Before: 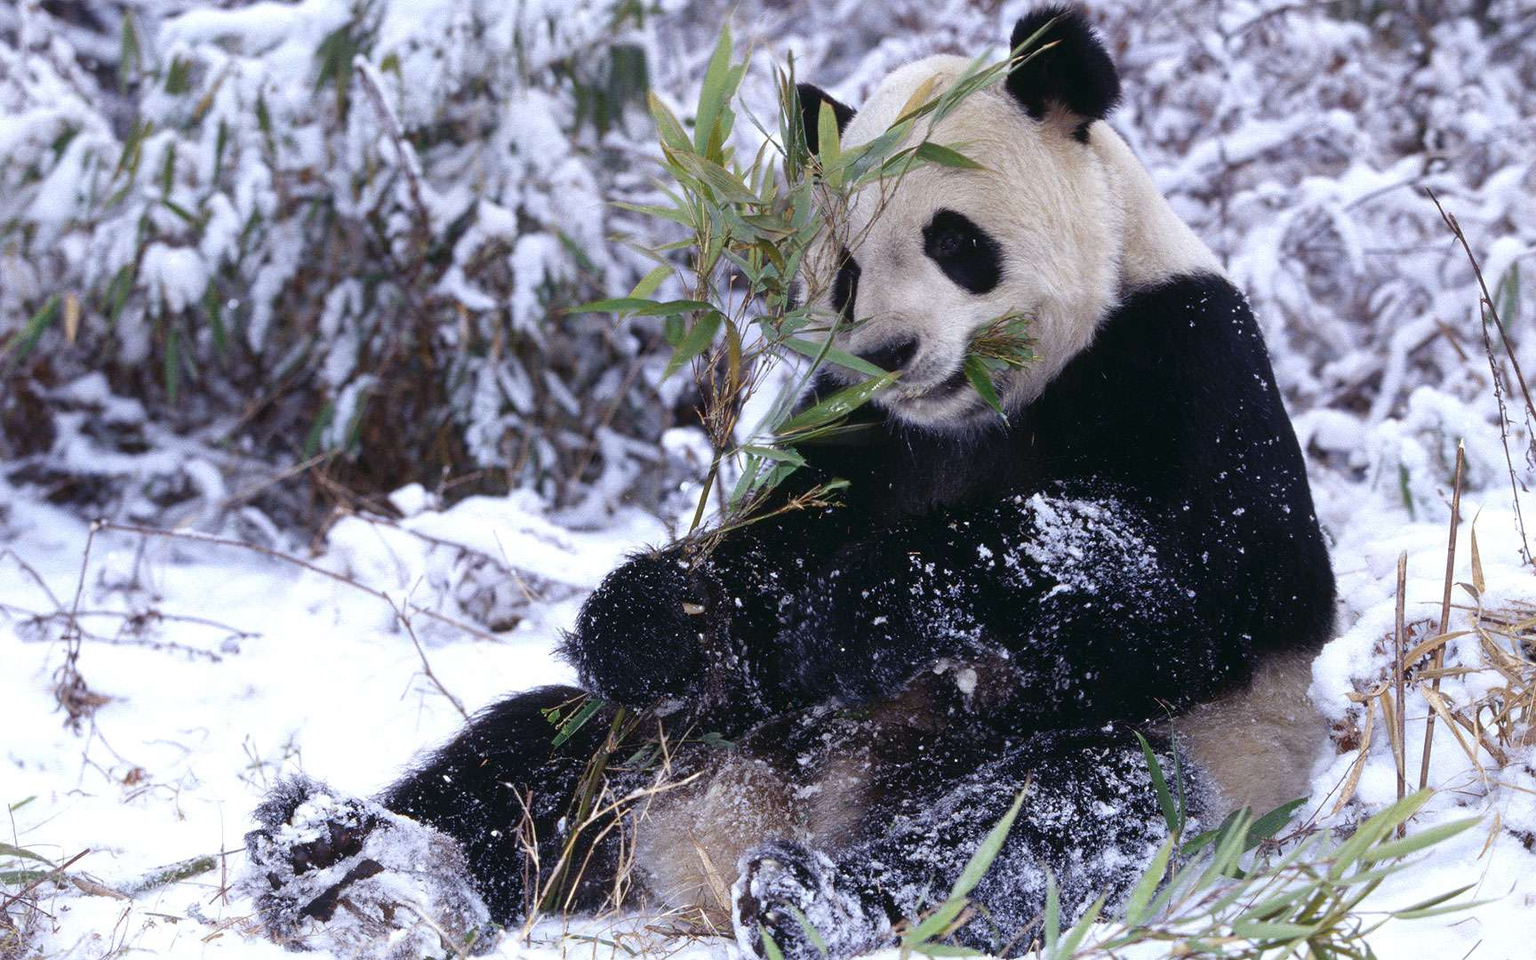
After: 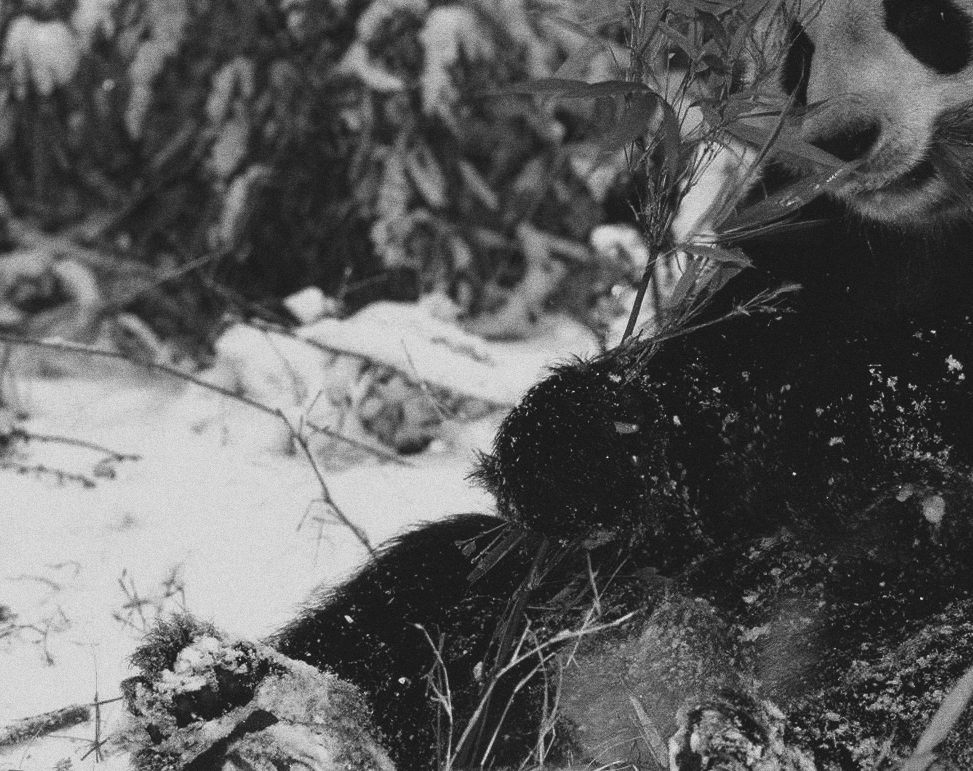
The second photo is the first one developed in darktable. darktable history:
crop: left 8.966%, top 23.852%, right 34.699%, bottom 4.703%
monochrome: a 16.01, b -2.65, highlights 0.52
grain: coarseness 0.09 ISO, strength 40%
exposure: black level correction -0.036, exposure -0.497 EV, compensate highlight preservation false
contrast brightness saturation: brightness -0.2, saturation 0.08
white balance: red 1.066, blue 1.119
